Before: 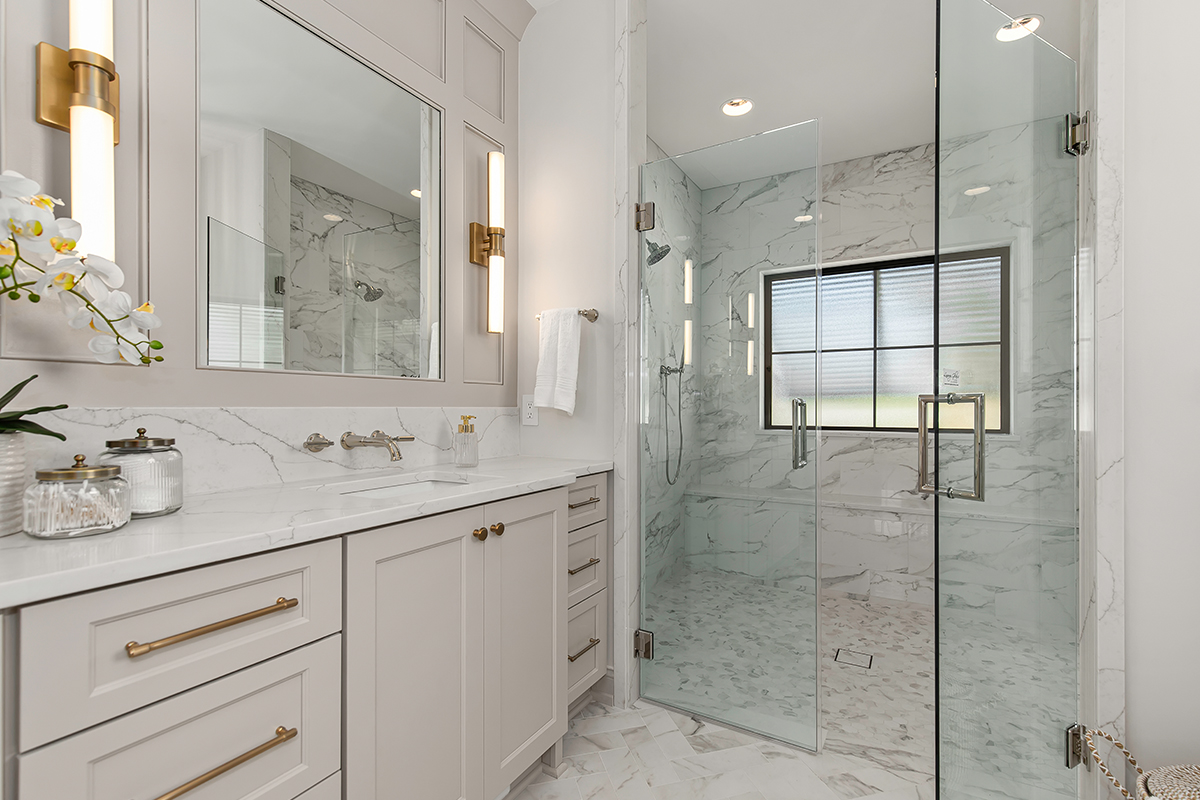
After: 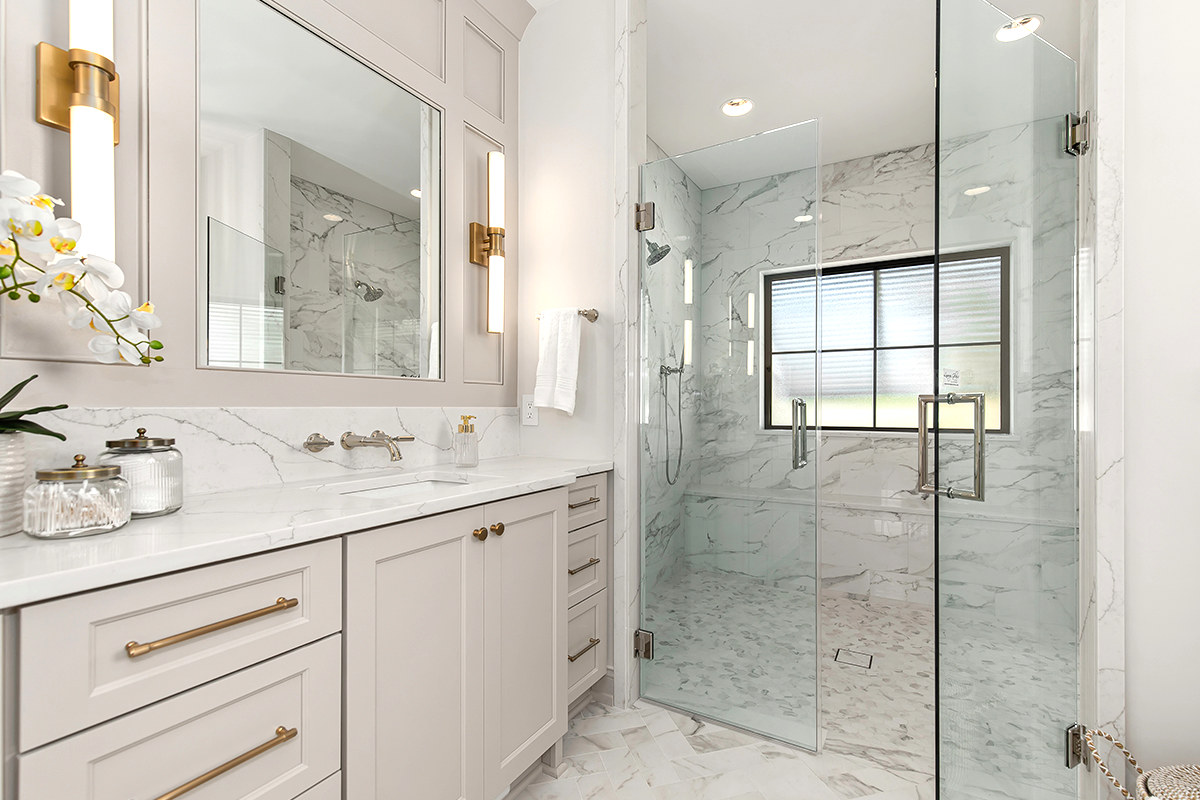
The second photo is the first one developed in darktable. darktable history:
tone equalizer: -8 EV -0.449 EV, -7 EV -0.425 EV, -6 EV -0.319 EV, -5 EV -0.224 EV, -3 EV 0.191 EV, -2 EV 0.31 EV, -1 EV 0.377 EV, +0 EV 0.41 EV
